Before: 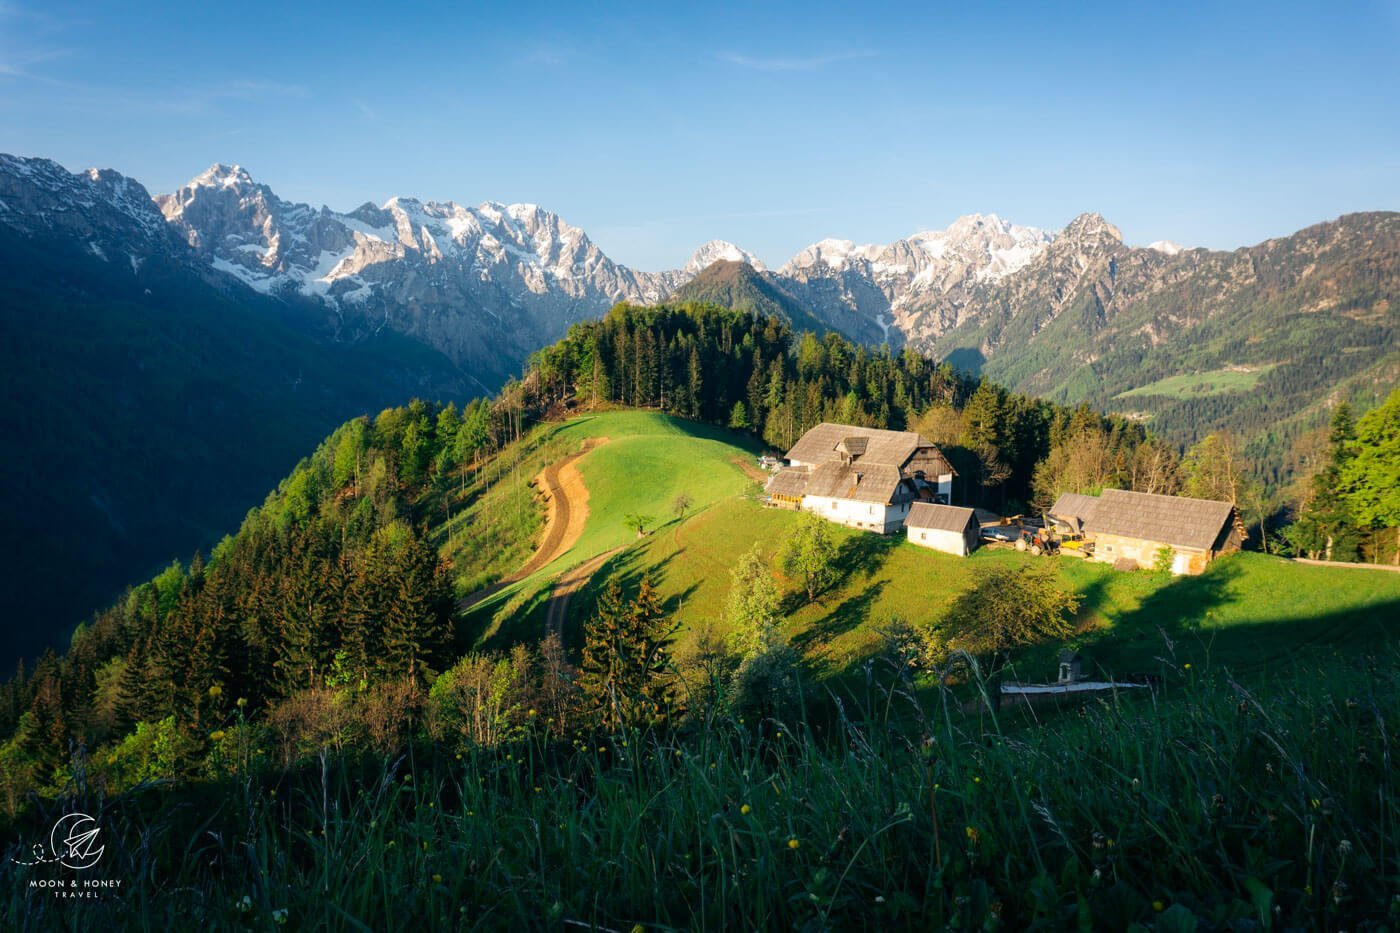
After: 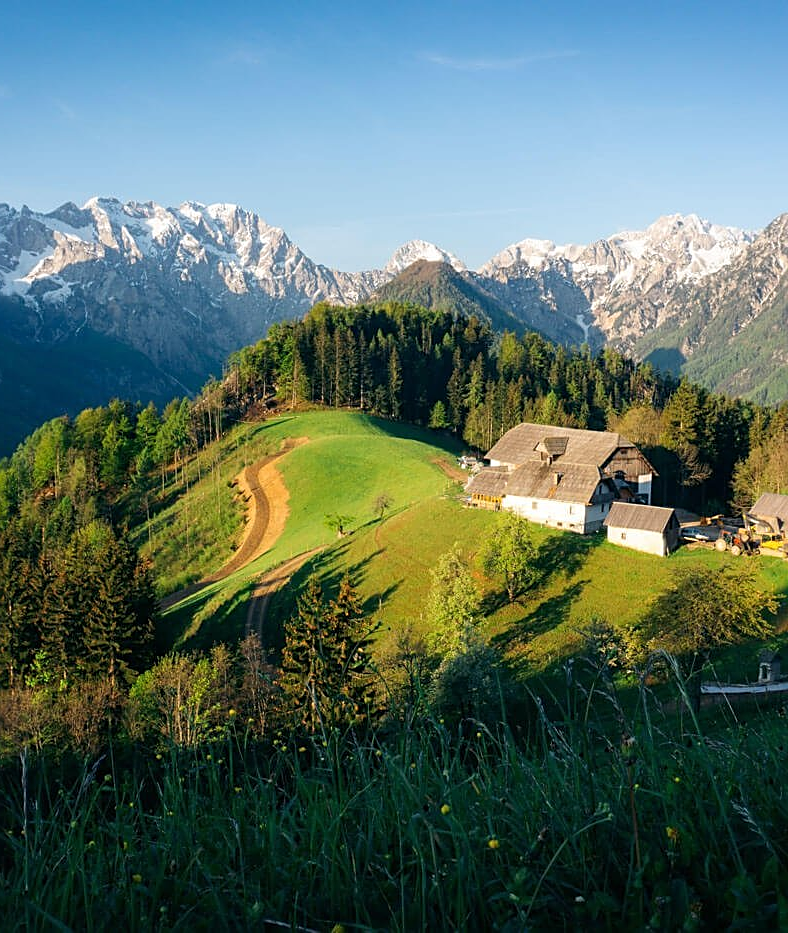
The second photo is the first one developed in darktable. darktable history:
crop: left 21.453%, right 22.259%
sharpen: radius 1.977
